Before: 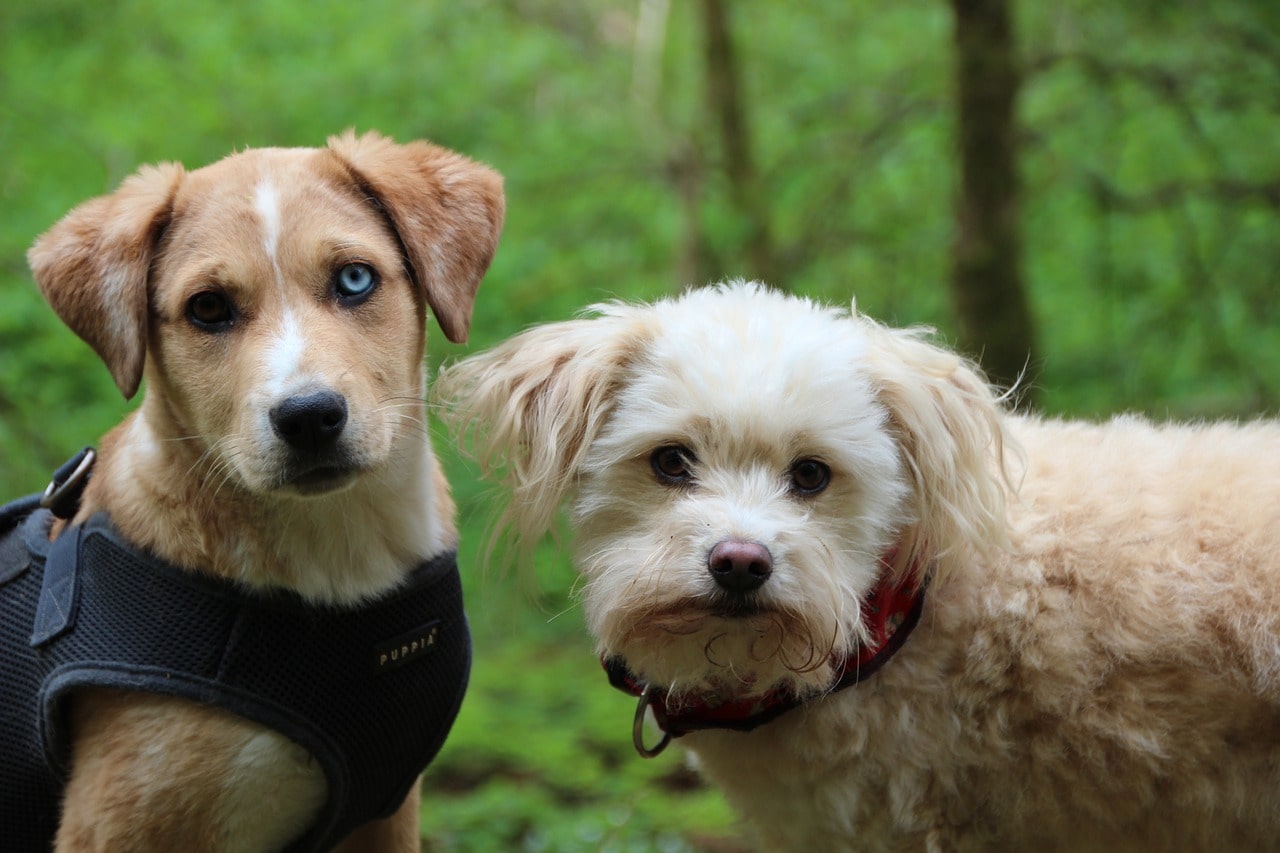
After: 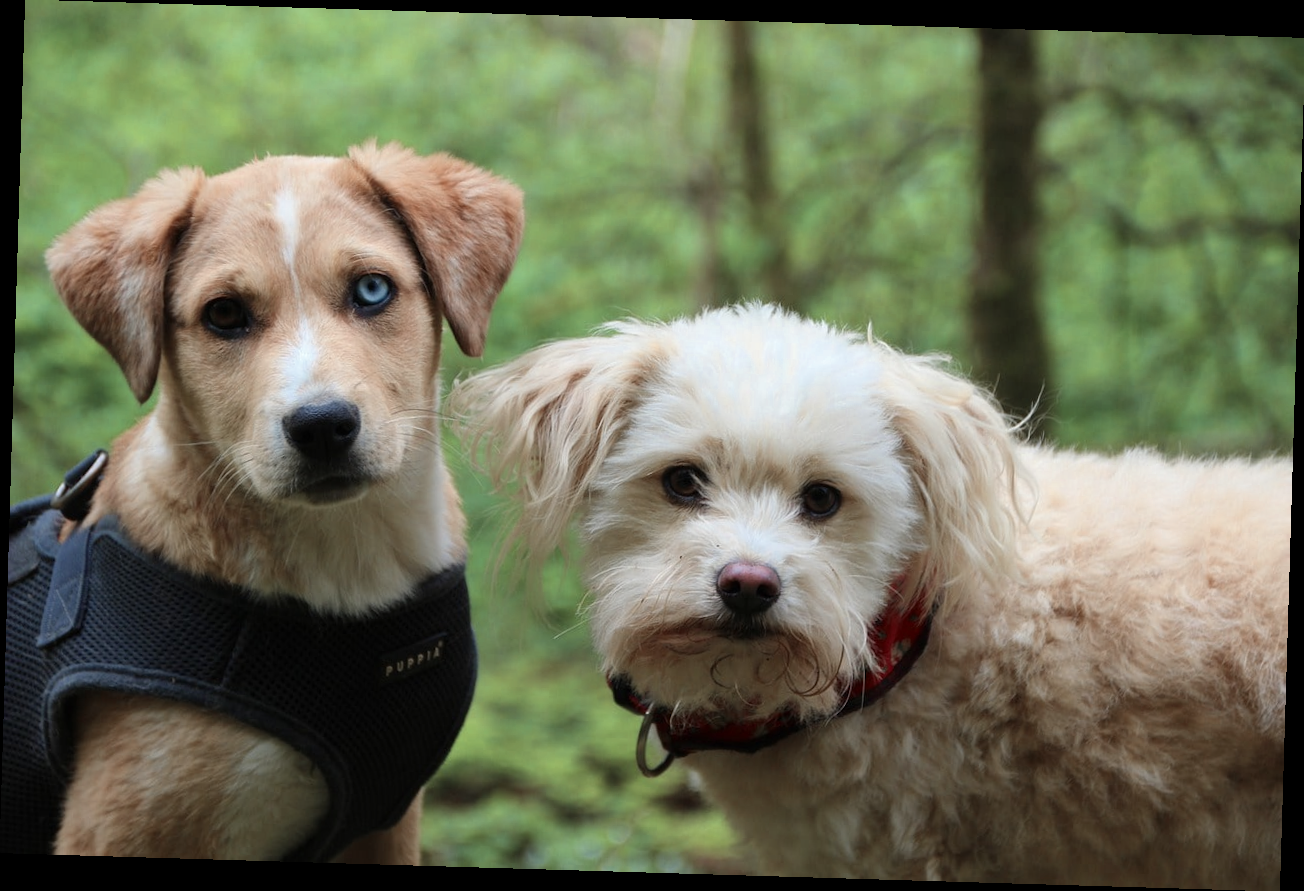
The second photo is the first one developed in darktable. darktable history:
color zones: curves: ch0 [(0, 0.473) (0.001, 0.473) (0.226, 0.548) (0.4, 0.589) (0.525, 0.54) (0.728, 0.403) (0.999, 0.473) (1, 0.473)]; ch1 [(0, 0.619) (0.001, 0.619) (0.234, 0.388) (0.4, 0.372) (0.528, 0.422) (0.732, 0.53) (0.999, 0.619) (1, 0.619)]; ch2 [(0, 0.547) (0.001, 0.547) (0.226, 0.45) (0.4, 0.525) (0.525, 0.585) (0.8, 0.511) (0.999, 0.547) (1, 0.547)]
rotate and perspective: rotation 1.72°, automatic cropping off
